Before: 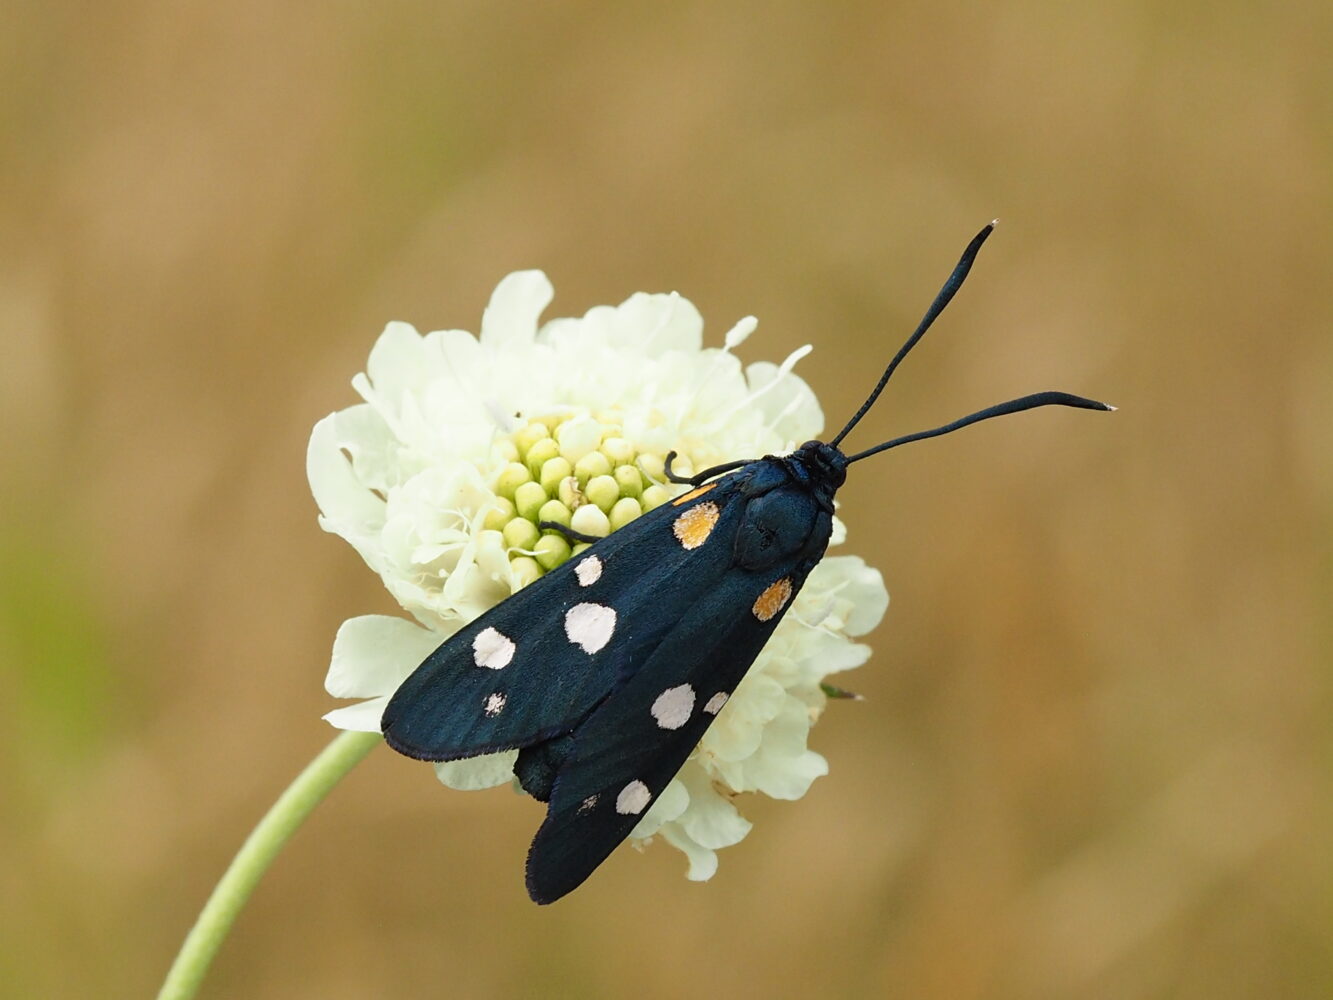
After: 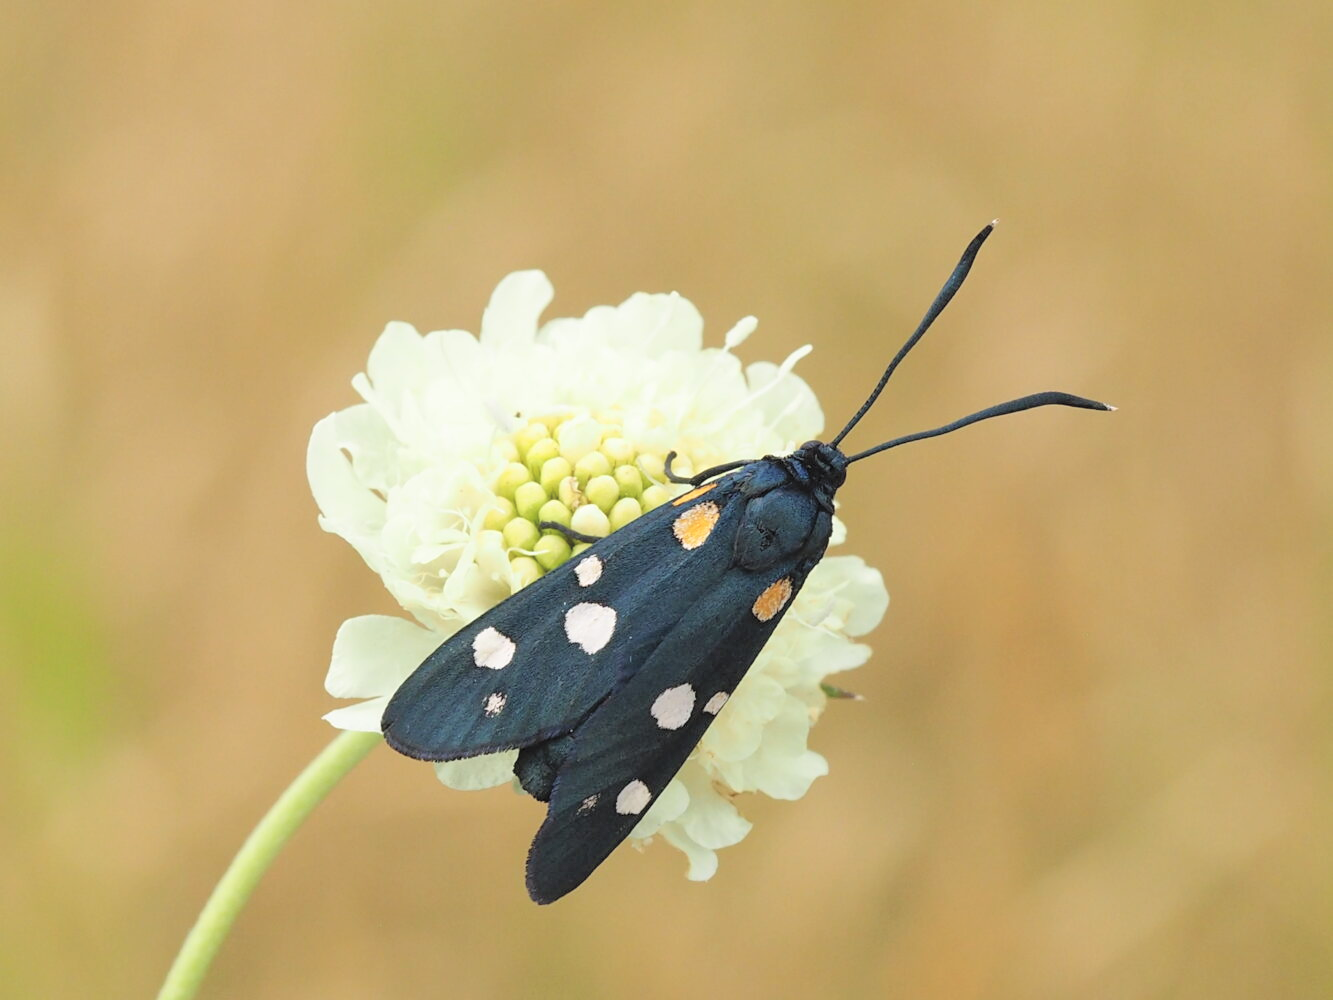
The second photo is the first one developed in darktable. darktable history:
contrast brightness saturation: brightness 0.276
